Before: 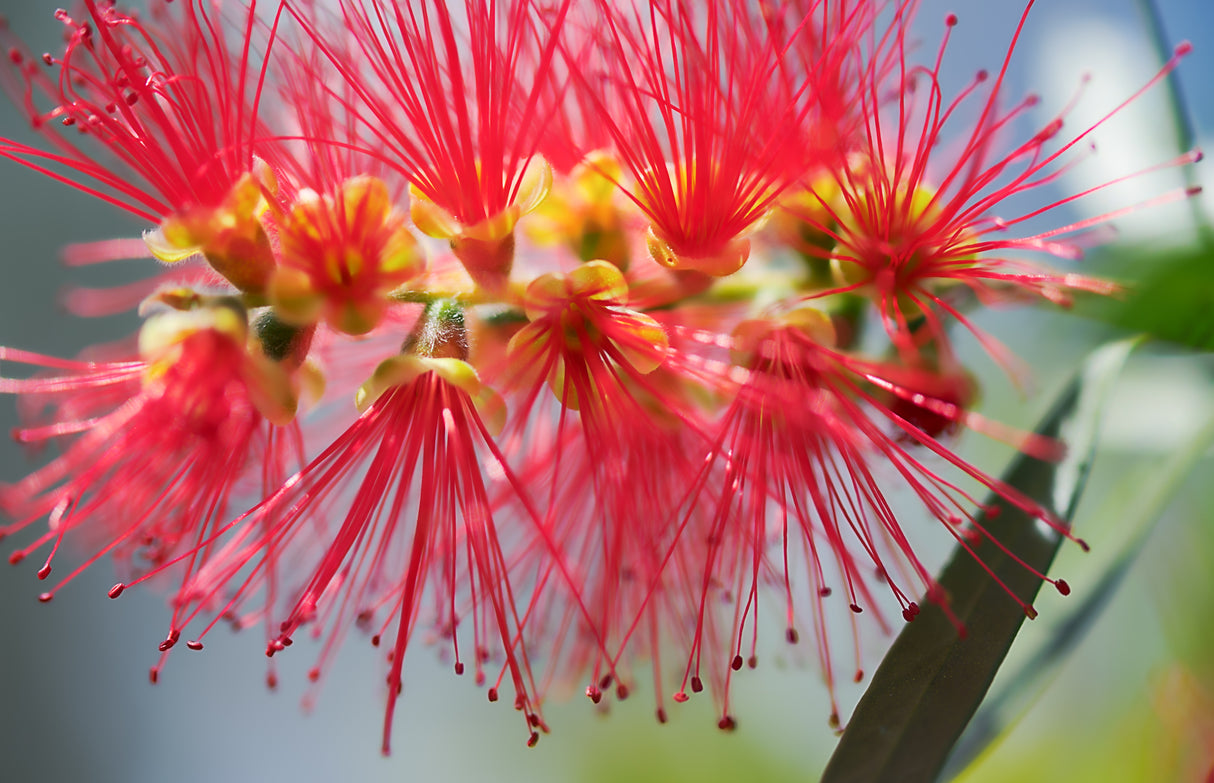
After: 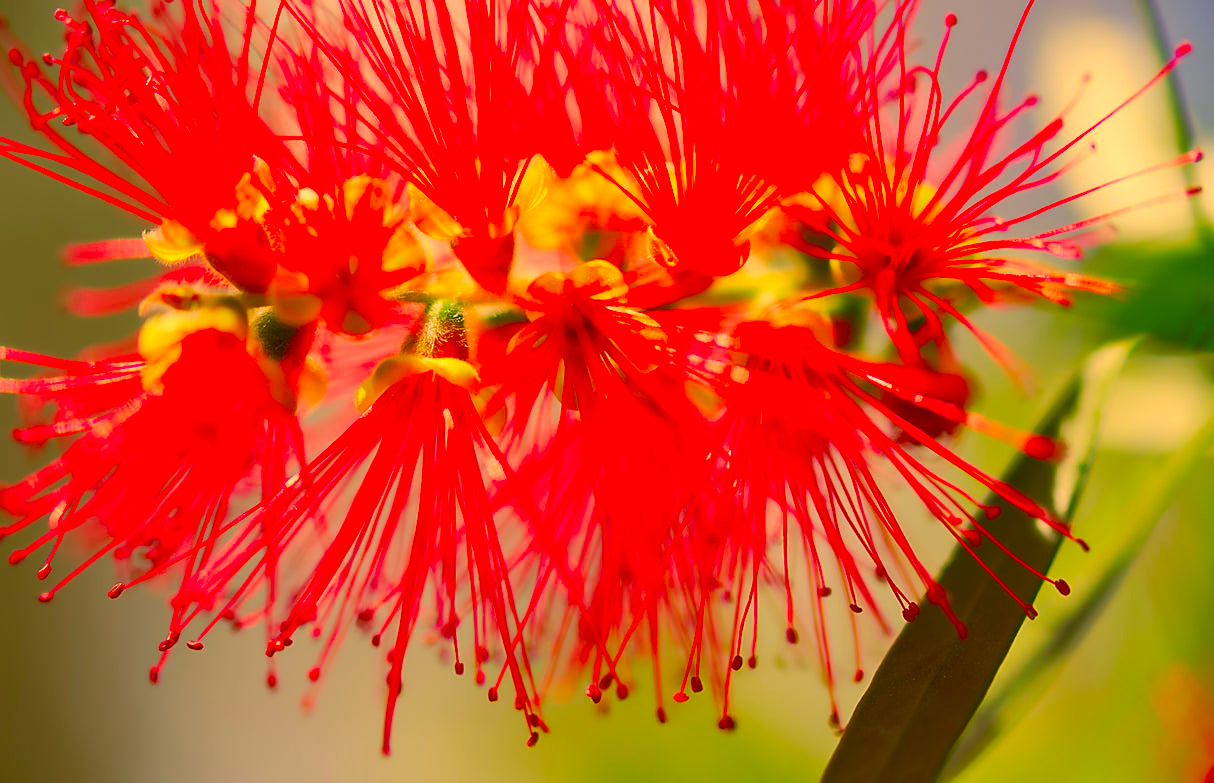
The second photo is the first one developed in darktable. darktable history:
color correction: highlights a* 10.77, highlights b* 30.1, shadows a* 2.81, shadows b* 18.09, saturation 1.76
